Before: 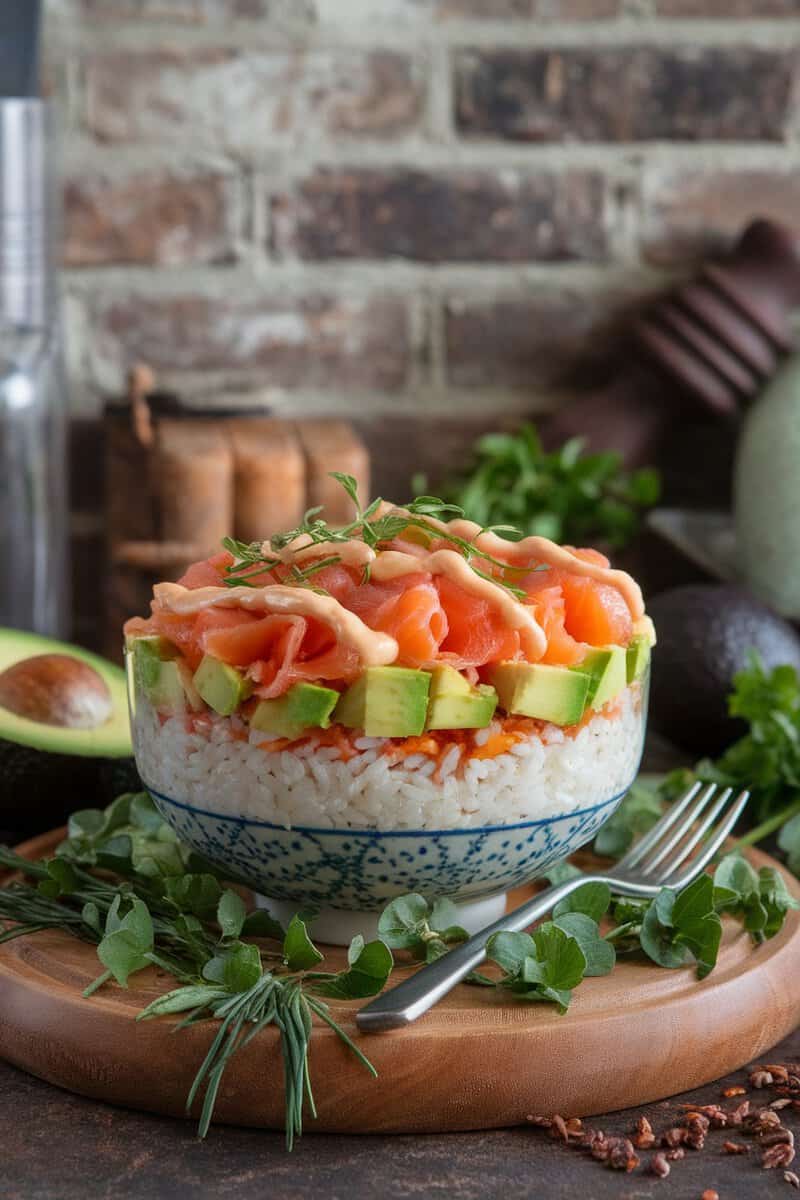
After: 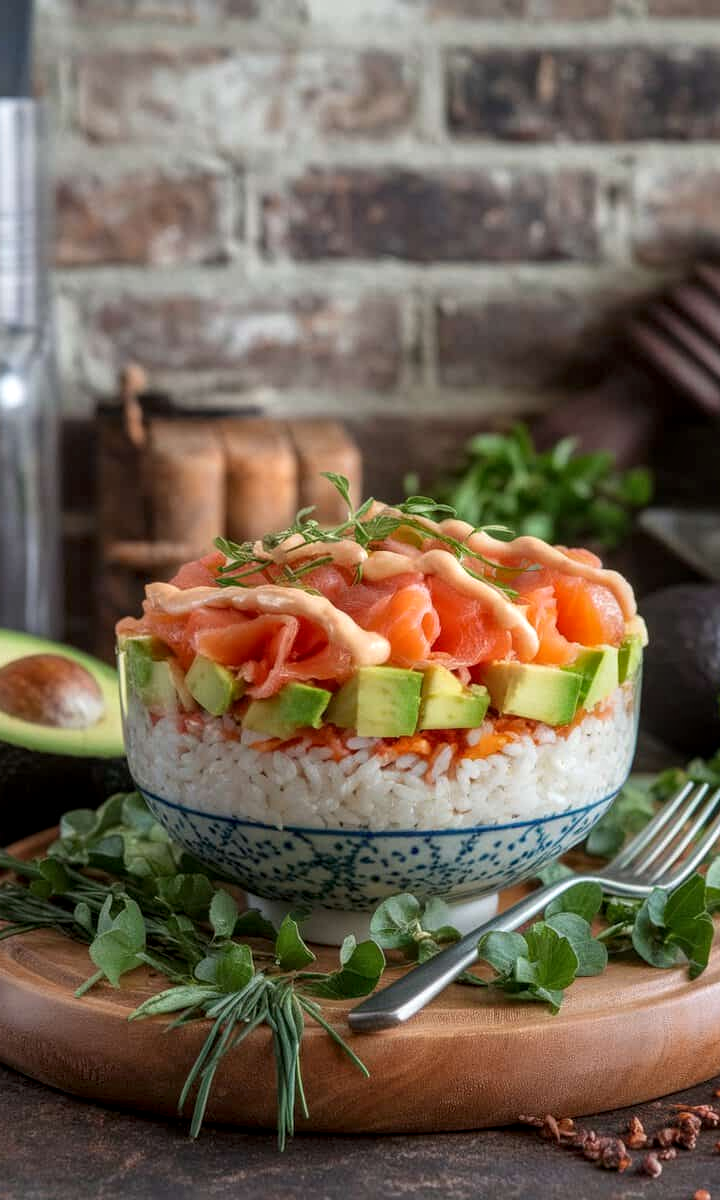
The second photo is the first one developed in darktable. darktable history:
local contrast: on, module defaults
crop and rotate: left 1.088%, right 8.807%
exposure: exposure 0.081 EV, compensate highlight preservation false
